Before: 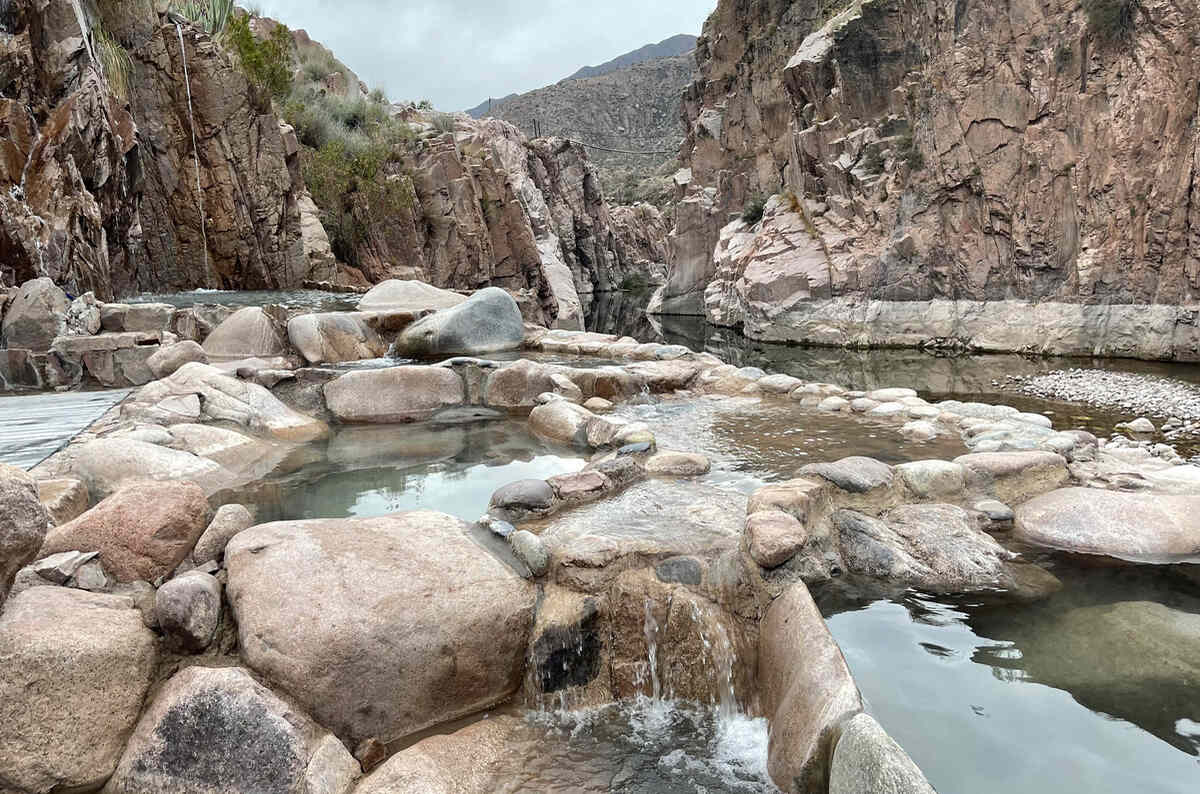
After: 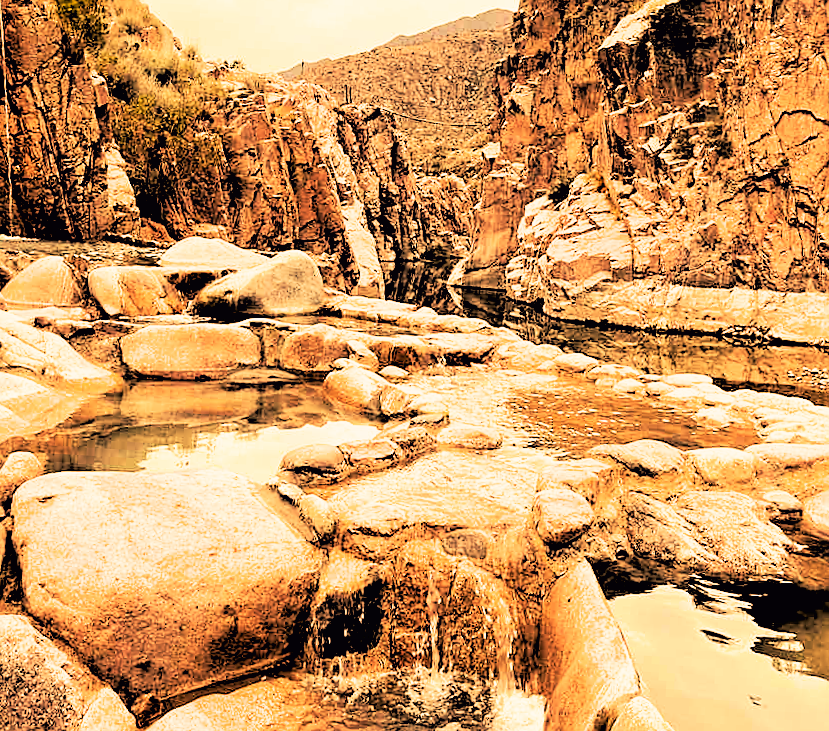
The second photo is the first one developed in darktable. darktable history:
white balance: red 1.467, blue 0.684
color balance rgb: shadows lift › luminance -10%, power › luminance -9%, linear chroma grading › global chroma 10%, global vibrance 10%, contrast 15%, saturation formula JzAzBz (2021)
rgb levels: levels [[0.029, 0.461, 0.922], [0, 0.5, 1], [0, 0.5, 1]]
local contrast: mode bilateral grid, contrast 100, coarseness 100, detail 94%, midtone range 0.2
tone curve: curves: ch0 [(0, 0) (0.003, 0.01) (0.011, 0.017) (0.025, 0.035) (0.044, 0.068) (0.069, 0.109) (0.1, 0.144) (0.136, 0.185) (0.177, 0.231) (0.224, 0.279) (0.277, 0.346) (0.335, 0.42) (0.399, 0.5) (0.468, 0.603) (0.543, 0.712) (0.623, 0.808) (0.709, 0.883) (0.801, 0.957) (0.898, 0.993) (1, 1)], preserve colors none
filmic rgb: black relative exposure -7.65 EV, white relative exposure 4.56 EV, hardness 3.61, color science v6 (2022)
sharpen: radius 1.967
crop and rotate: angle -3.27°, left 14.277%, top 0.028%, right 10.766%, bottom 0.028%
